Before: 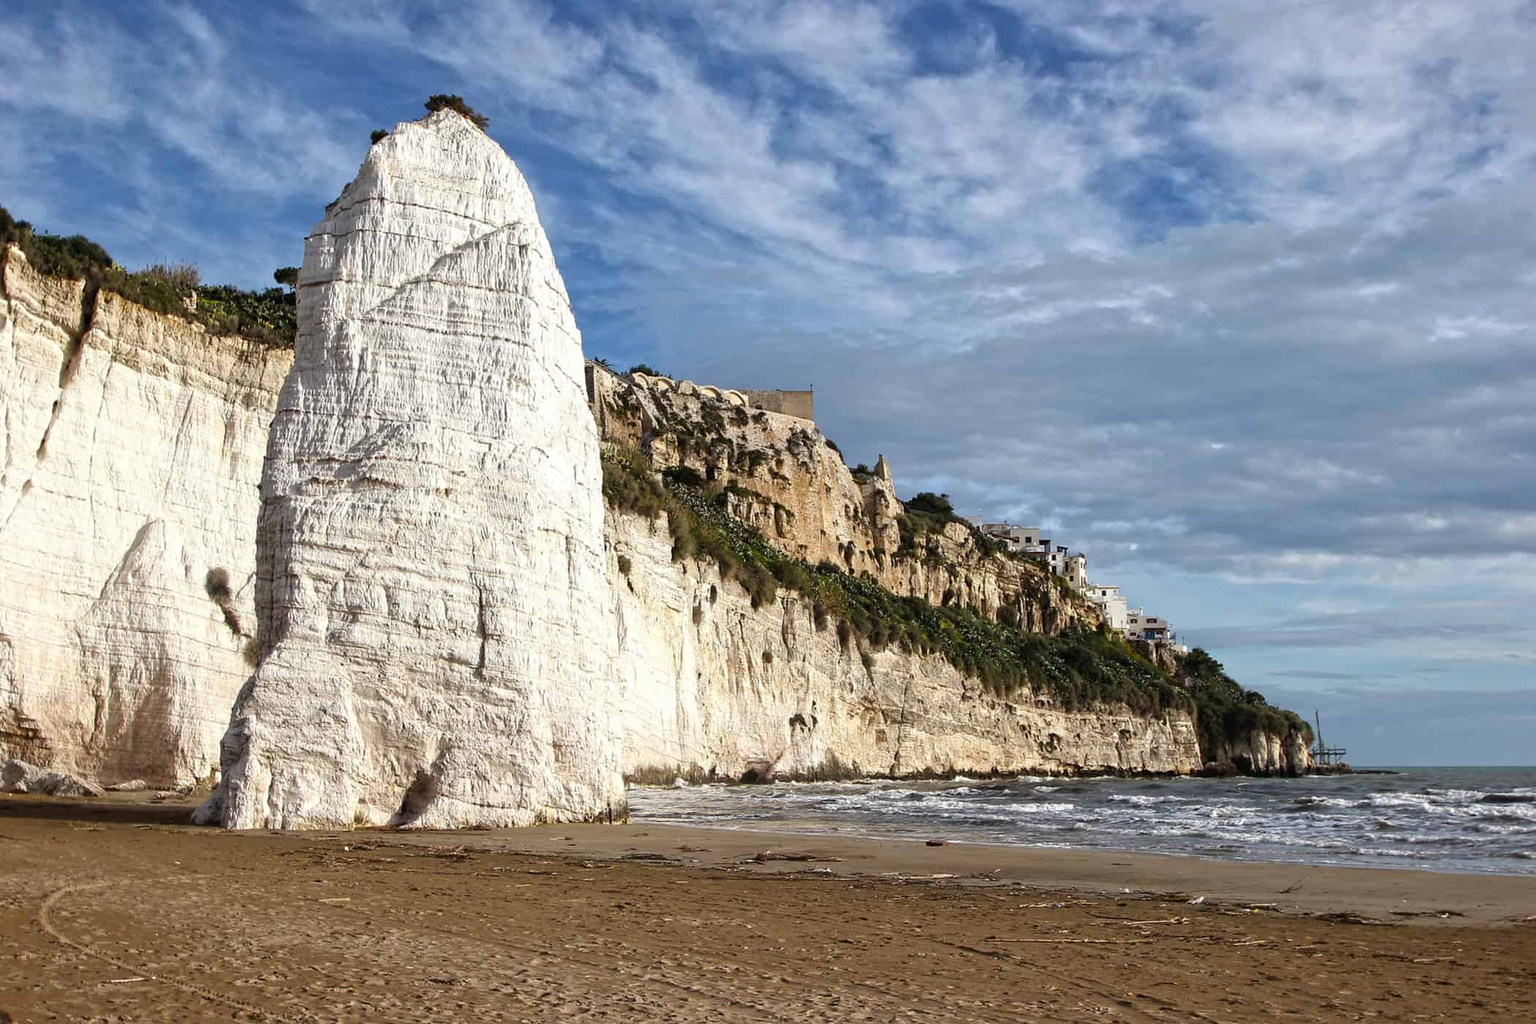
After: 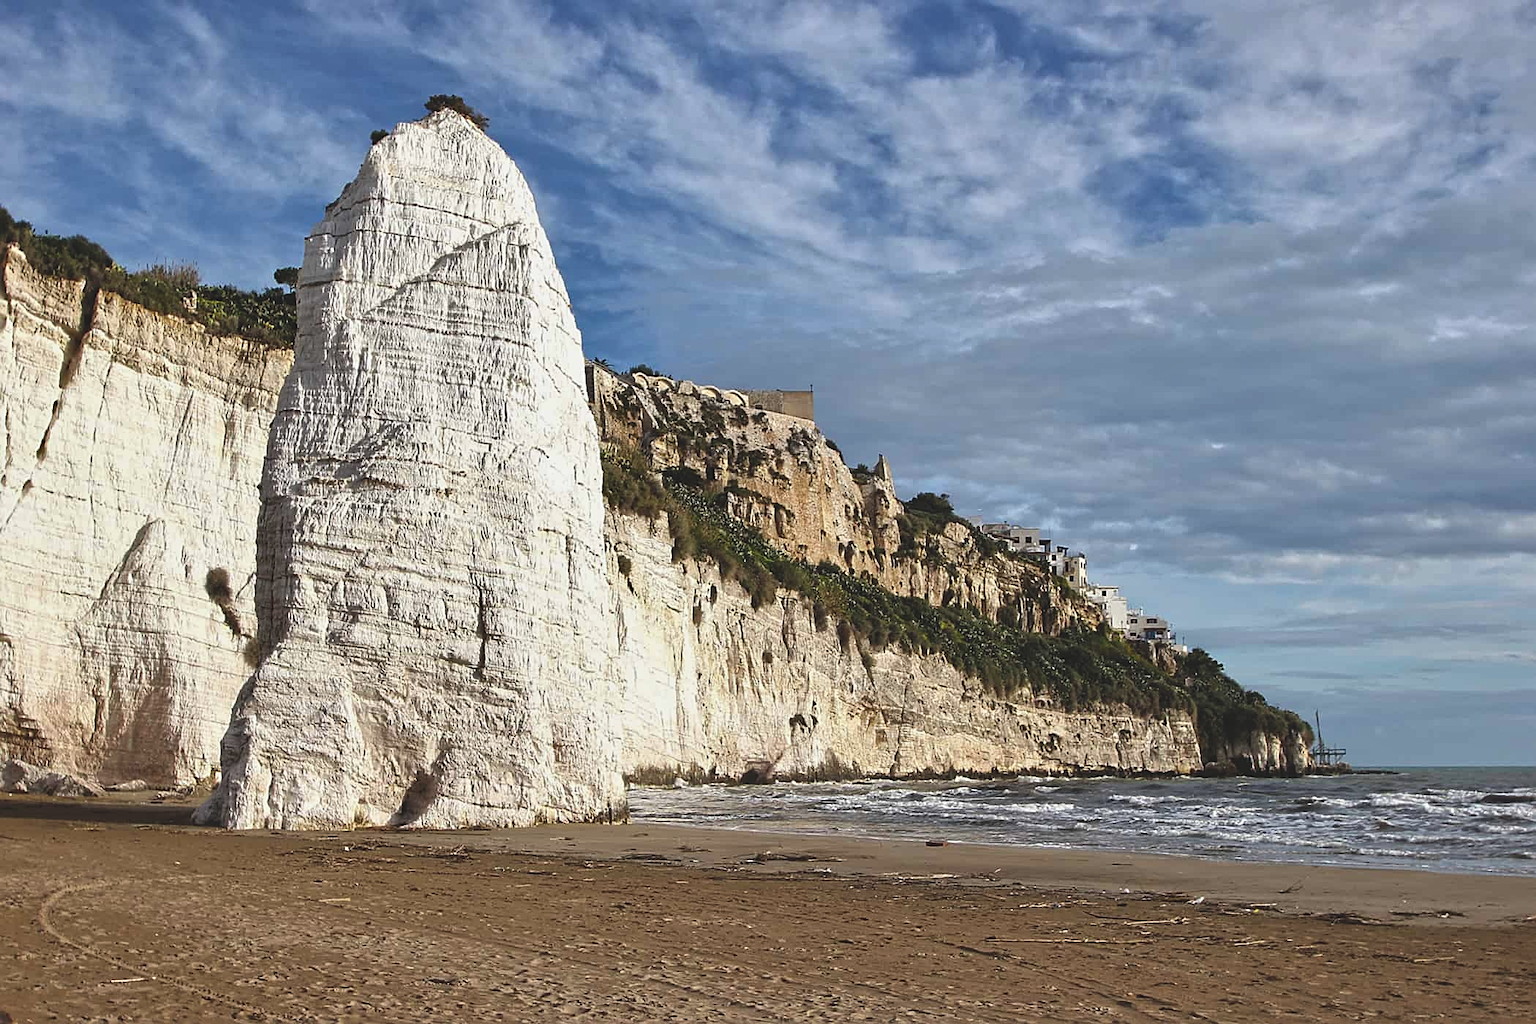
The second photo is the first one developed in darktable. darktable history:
exposure: black level correction -0.015, exposure -0.134 EV, compensate highlight preservation false
shadows and highlights: low approximation 0.01, soften with gaussian
sharpen: on, module defaults
